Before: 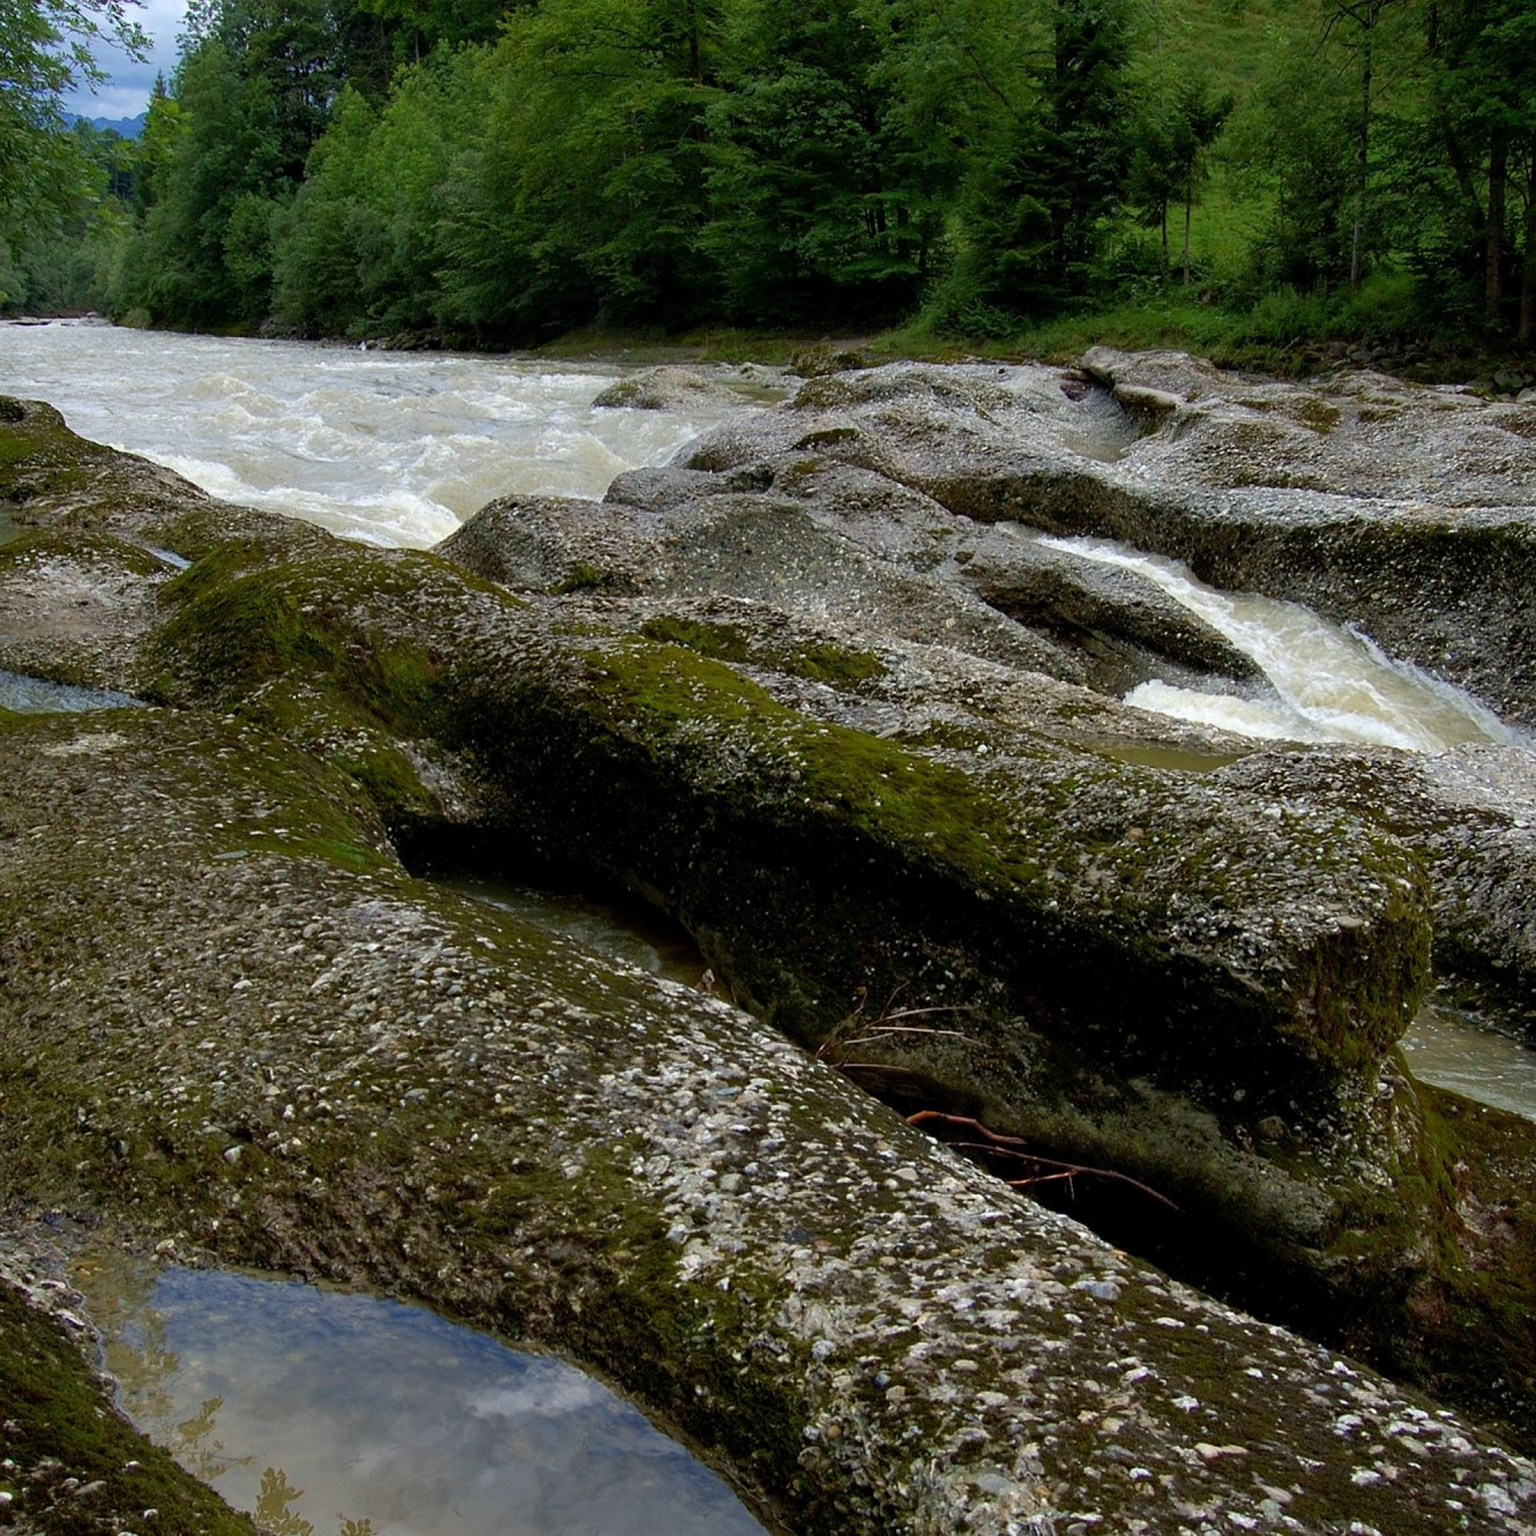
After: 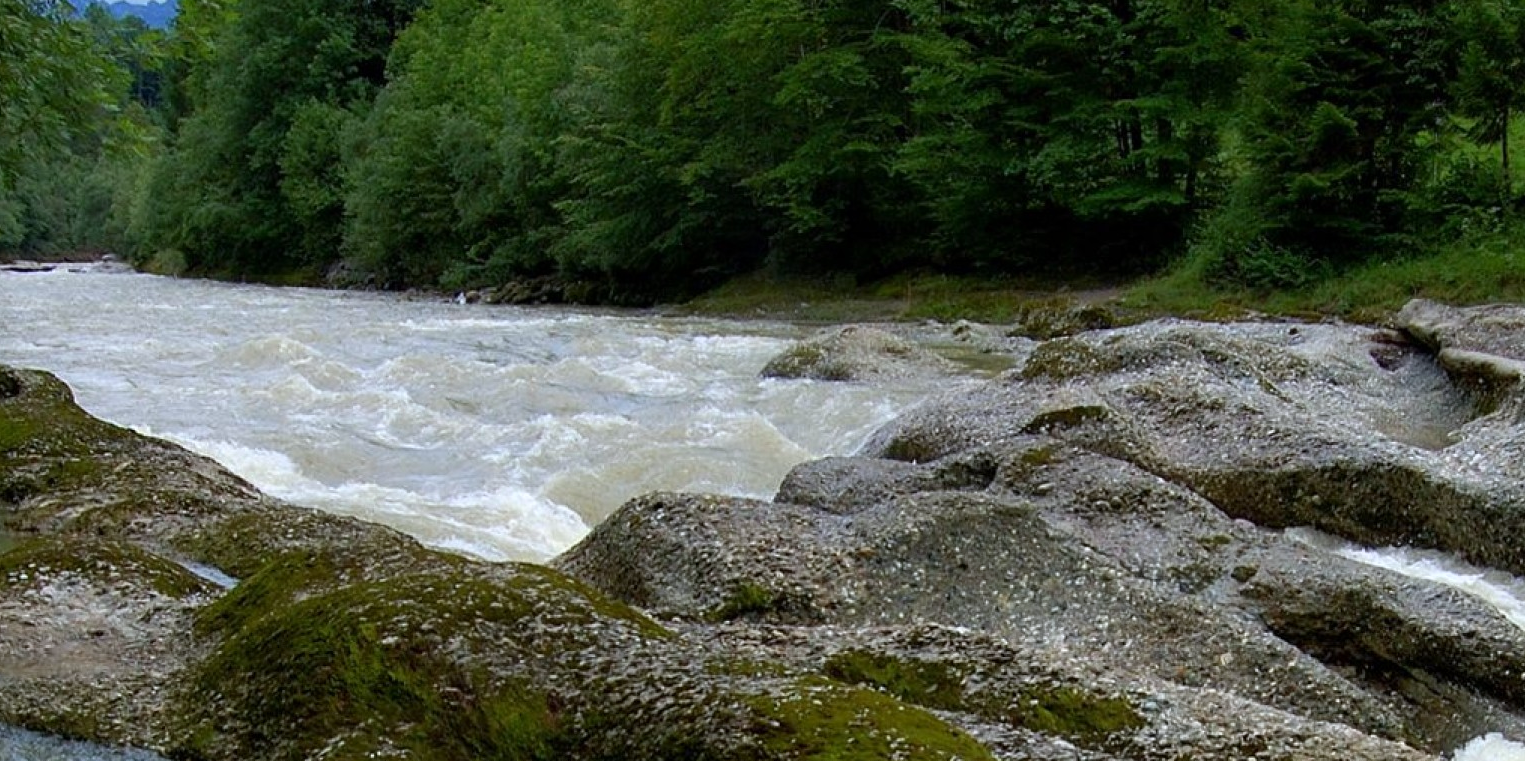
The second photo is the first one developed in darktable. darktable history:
white balance: red 0.983, blue 1.036
crop: left 0.579%, top 7.627%, right 23.167%, bottom 54.275%
